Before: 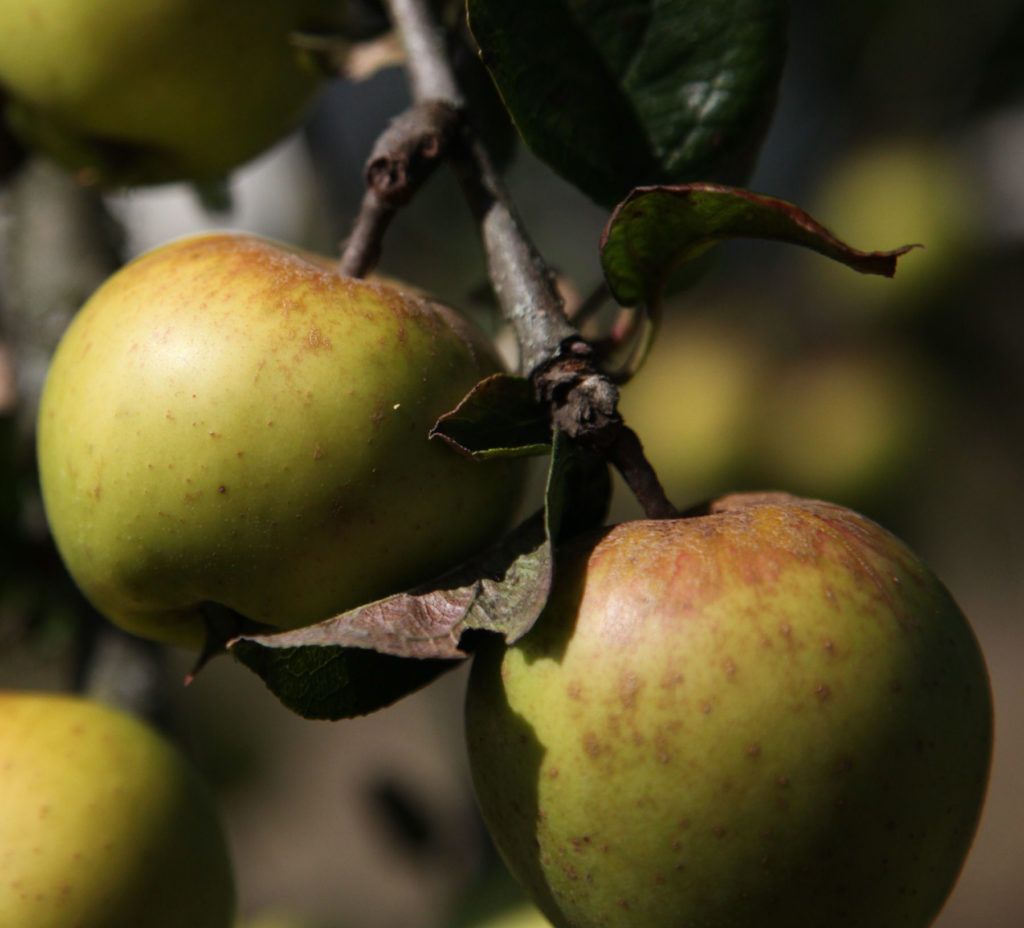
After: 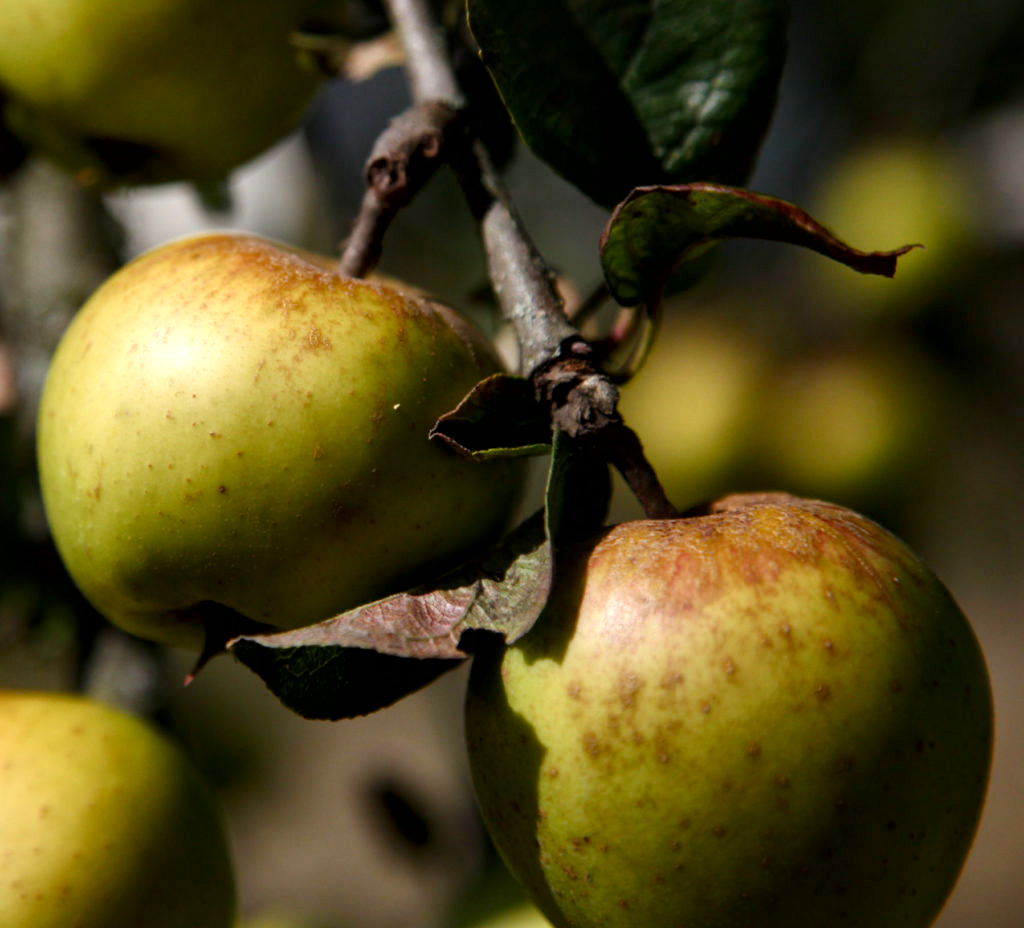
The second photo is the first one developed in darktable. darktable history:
local contrast: mode bilateral grid, contrast 19, coarseness 49, detail 157%, midtone range 0.2
sharpen: radius 2.855, amount 0.873, threshold 47.46
color balance rgb: highlights gain › luminance 14.808%, perceptual saturation grading › global saturation 13.922%, perceptual saturation grading › highlights -25.159%, perceptual saturation grading › shadows 24.721%, global vibrance 20%
